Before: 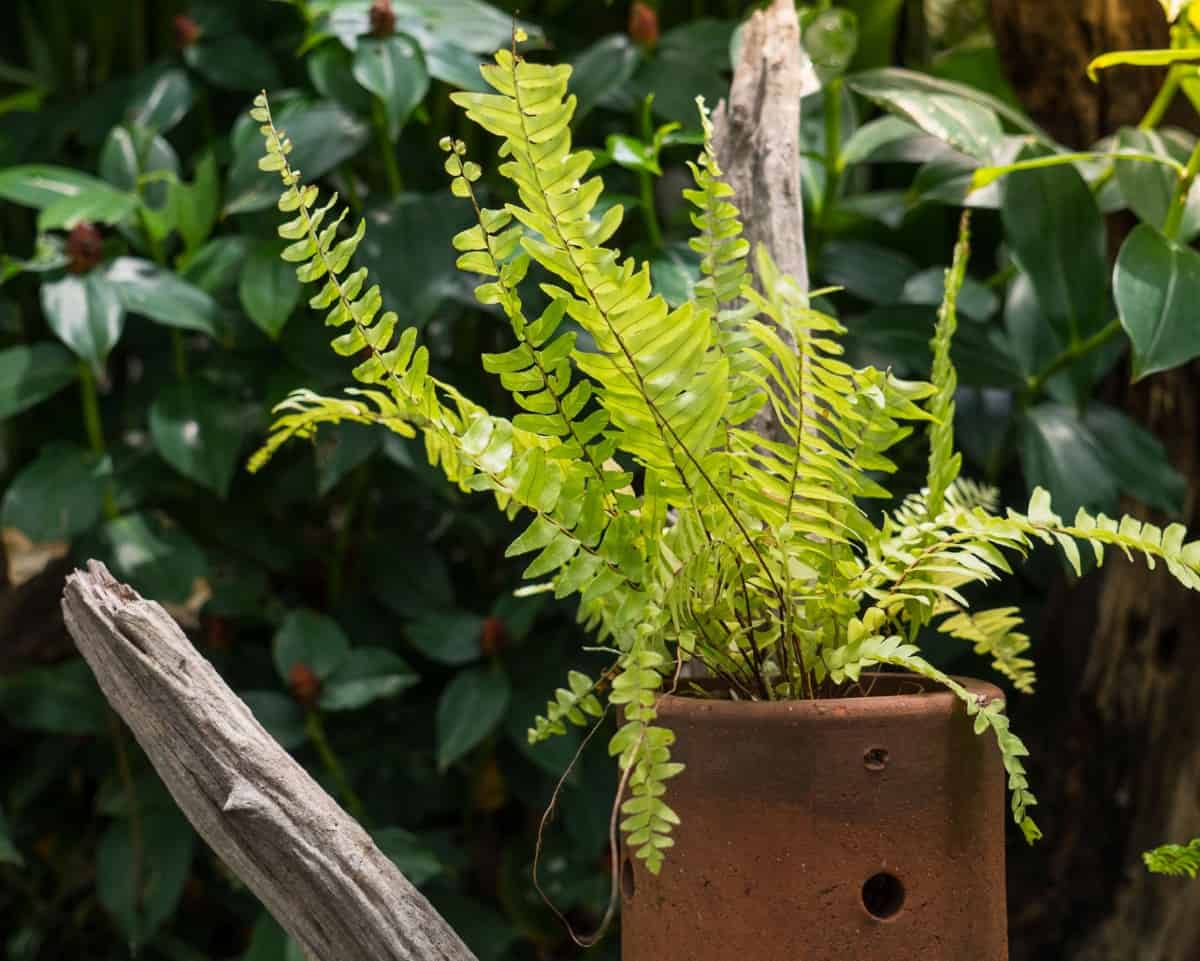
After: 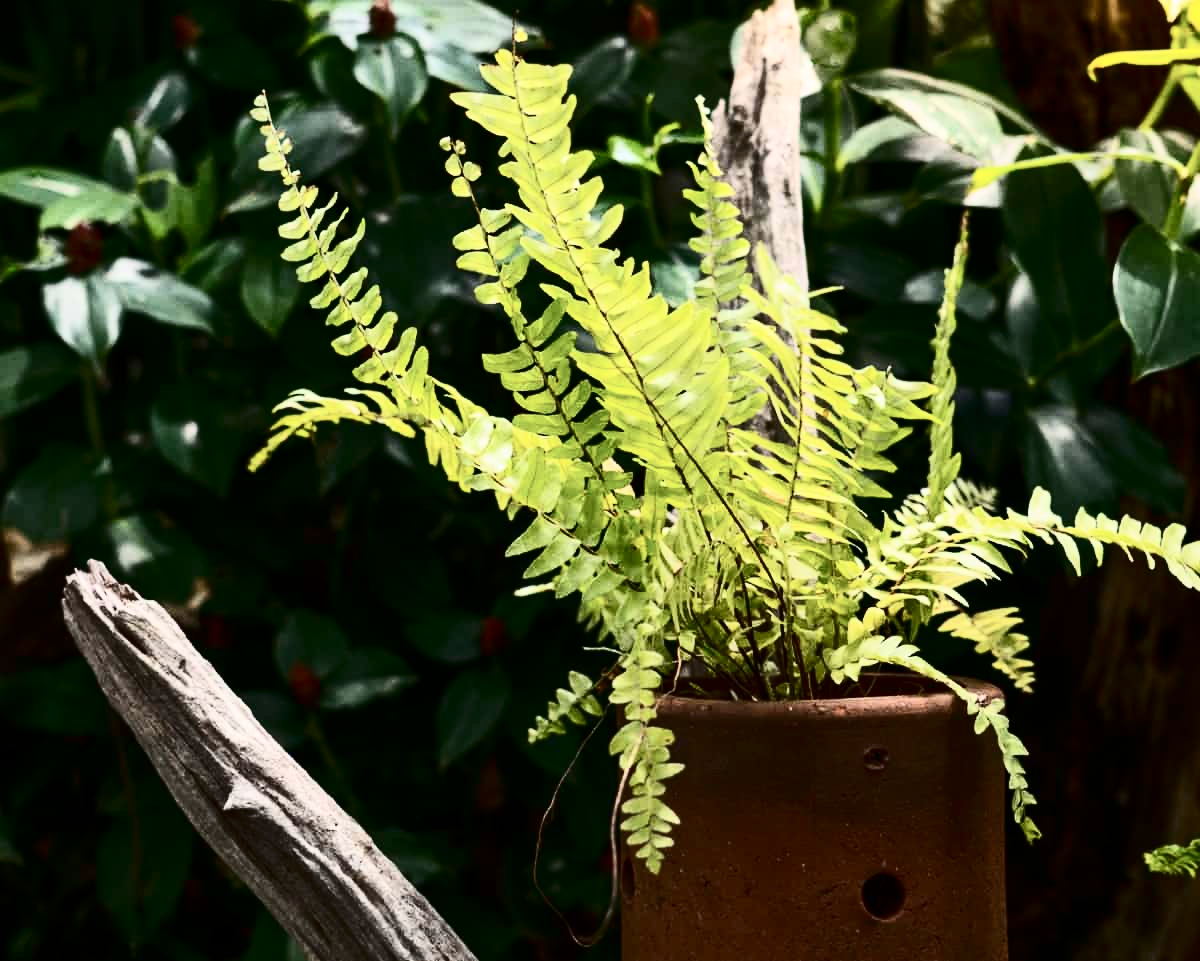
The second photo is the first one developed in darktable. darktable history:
contrast brightness saturation: contrast 0.502, saturation -0.084
